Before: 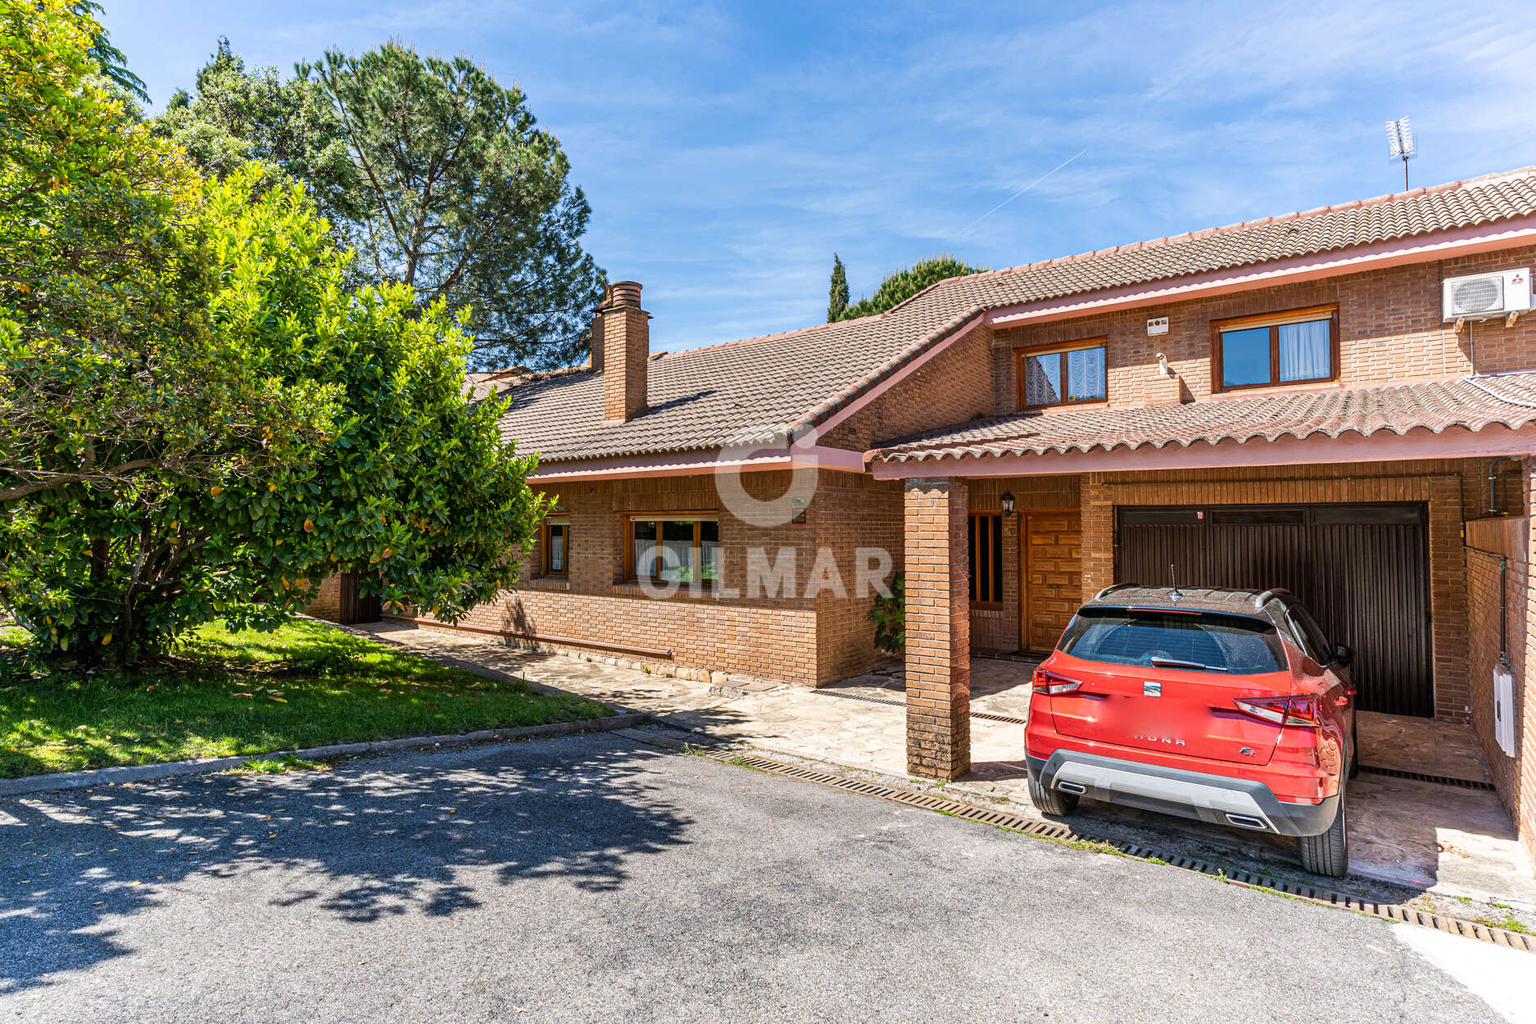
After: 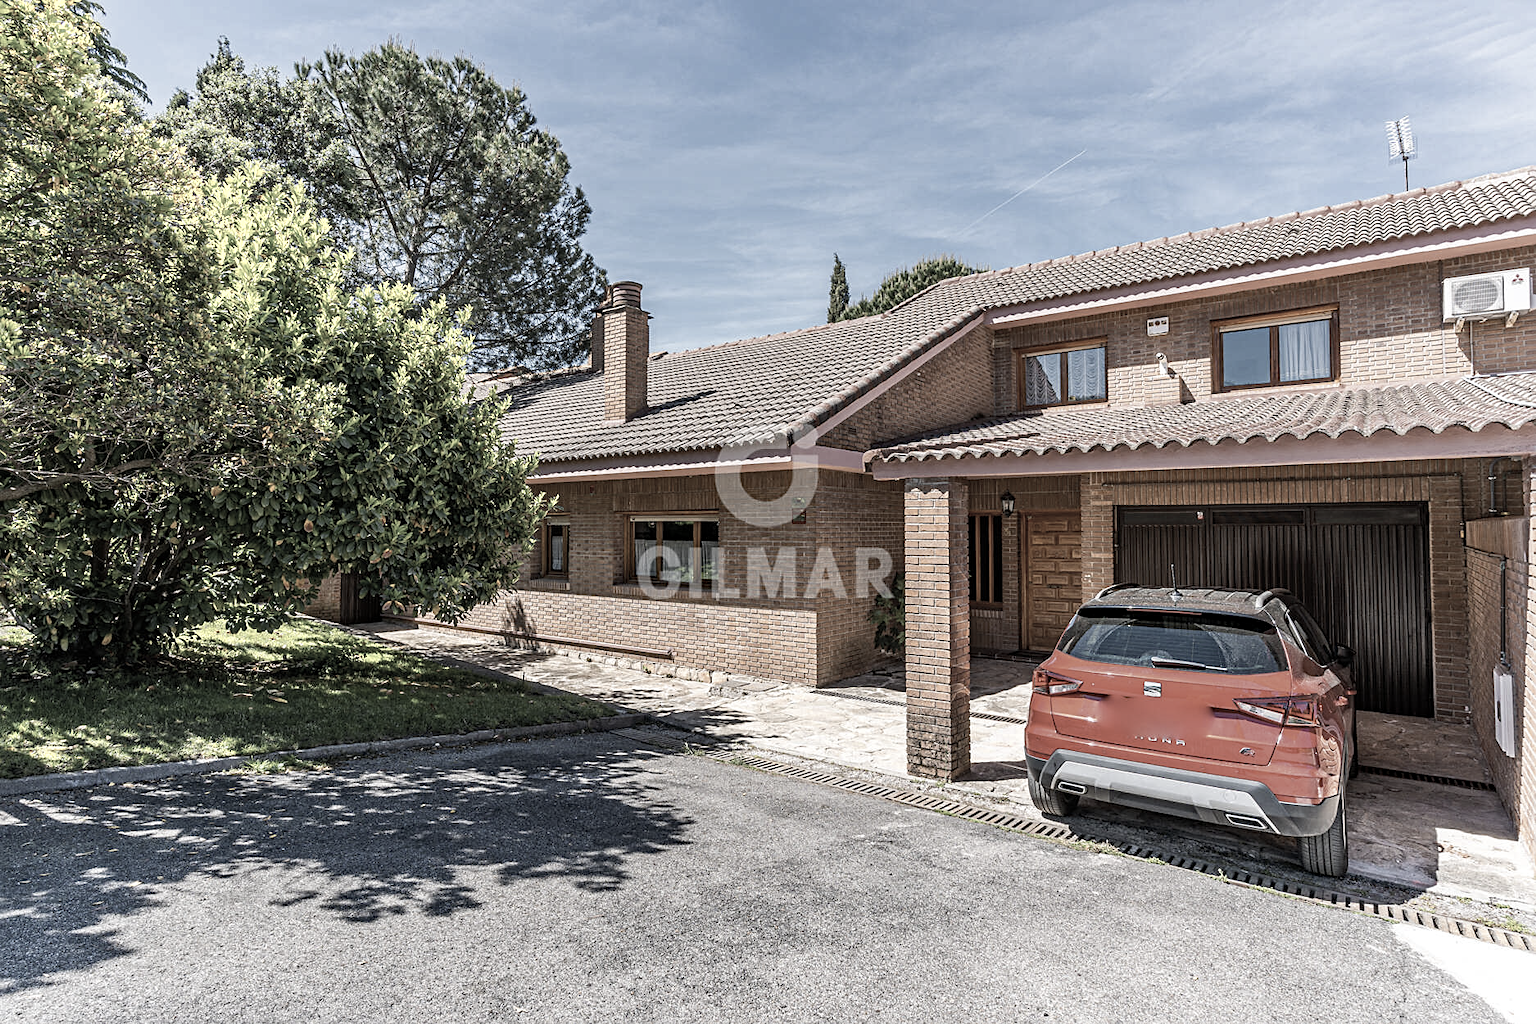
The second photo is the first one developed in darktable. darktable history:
color correction: saturation 0.3
haze removal: compatibility mode true, adaptive false
color zones: curves: ch0 [(0.004, 0.305) (0.261, 0.623) (0.389, 0.399) (0.708, 0.571) (0.947, 0.34)]; ch1 [(0.025, 0.645) (0.229, 0.584) (0.326, 0.551) (0.484, 0.262) (0.757, 0.643)]
sharpen: radius 1.864, amount 0.398, threshold 1.271
